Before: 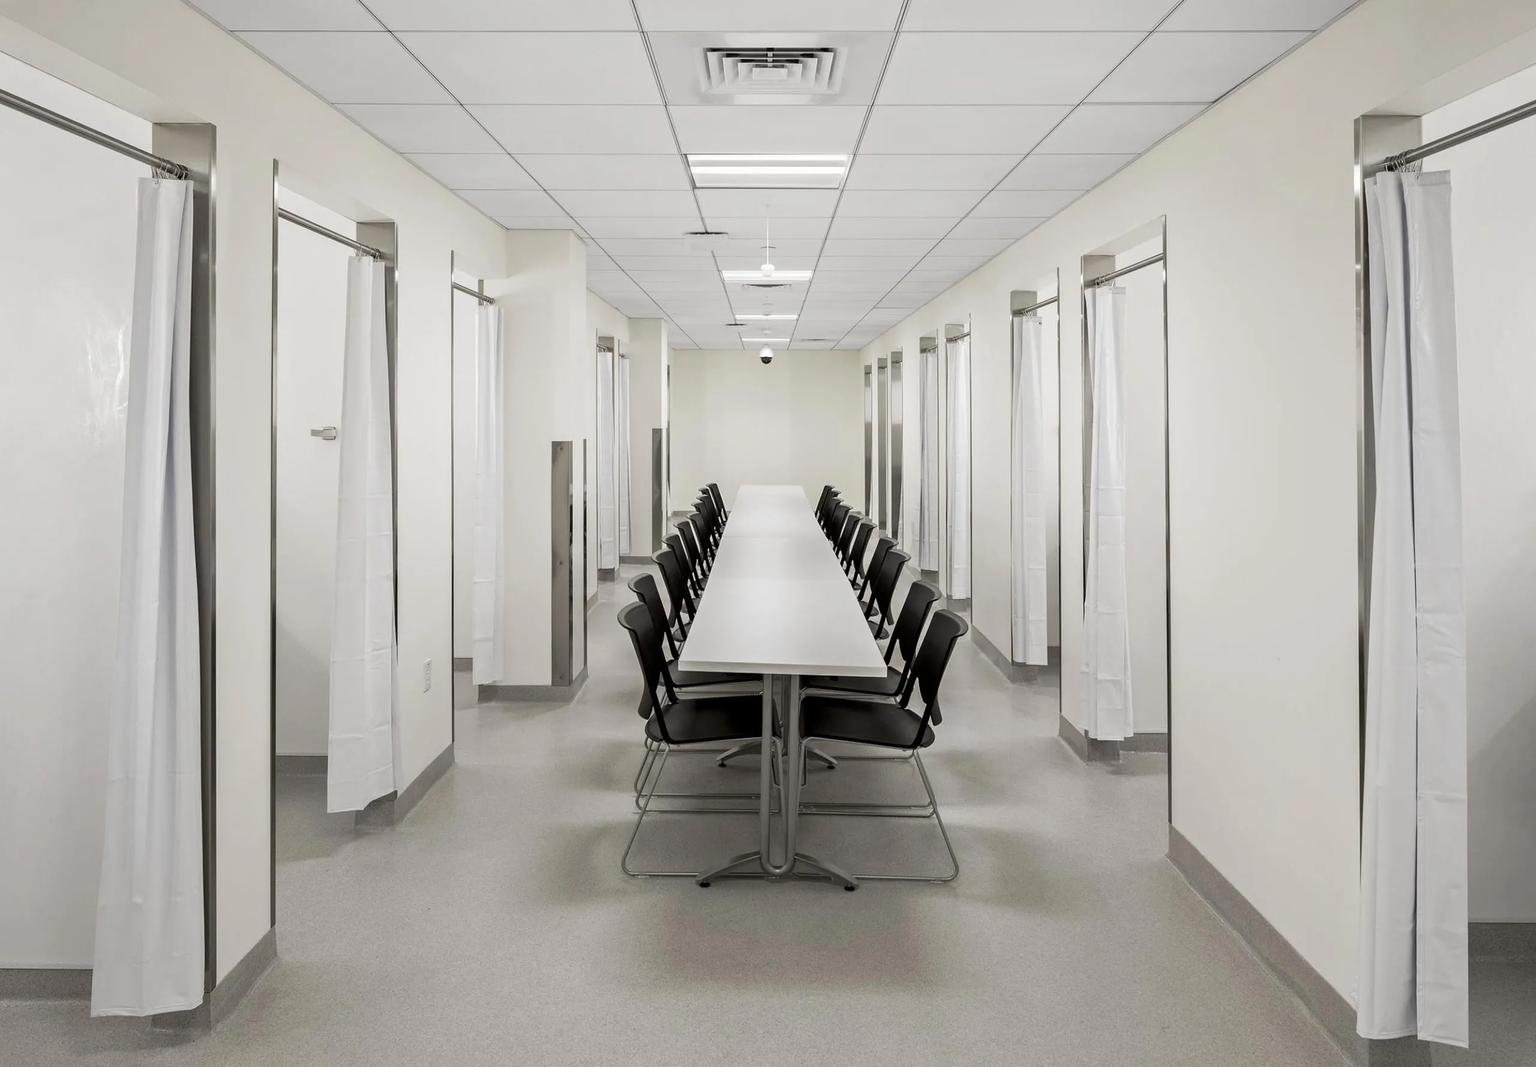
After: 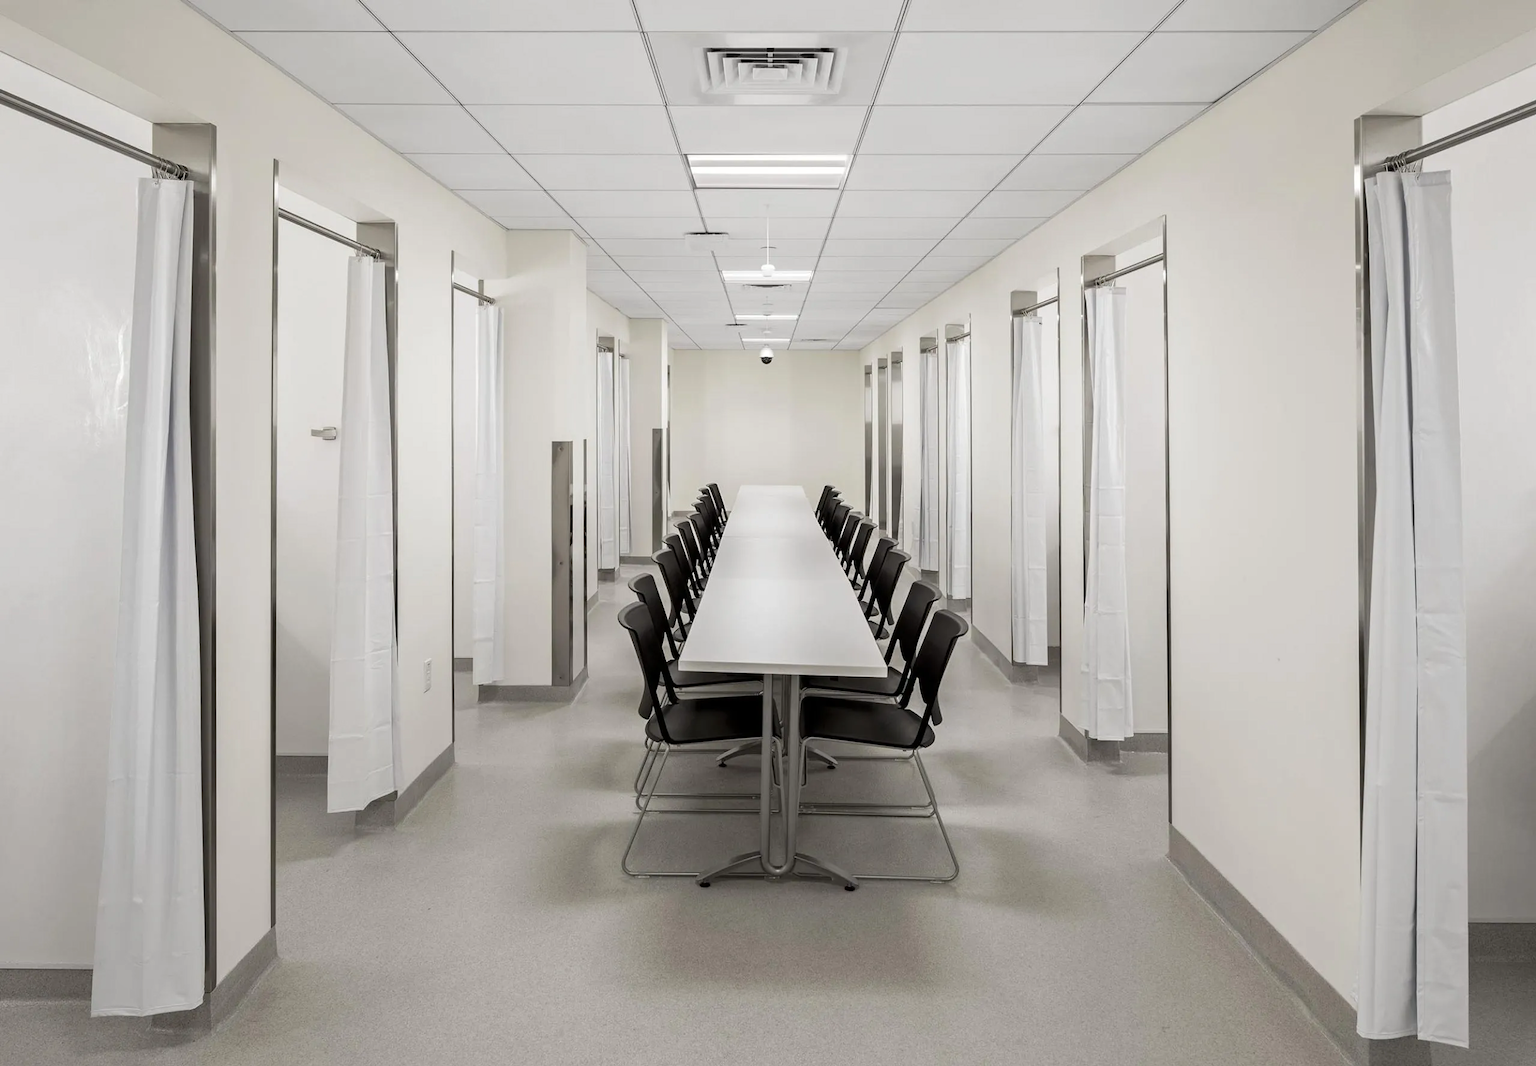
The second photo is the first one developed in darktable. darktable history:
tone equalizer: mask exposure compensation -0.494 EV
